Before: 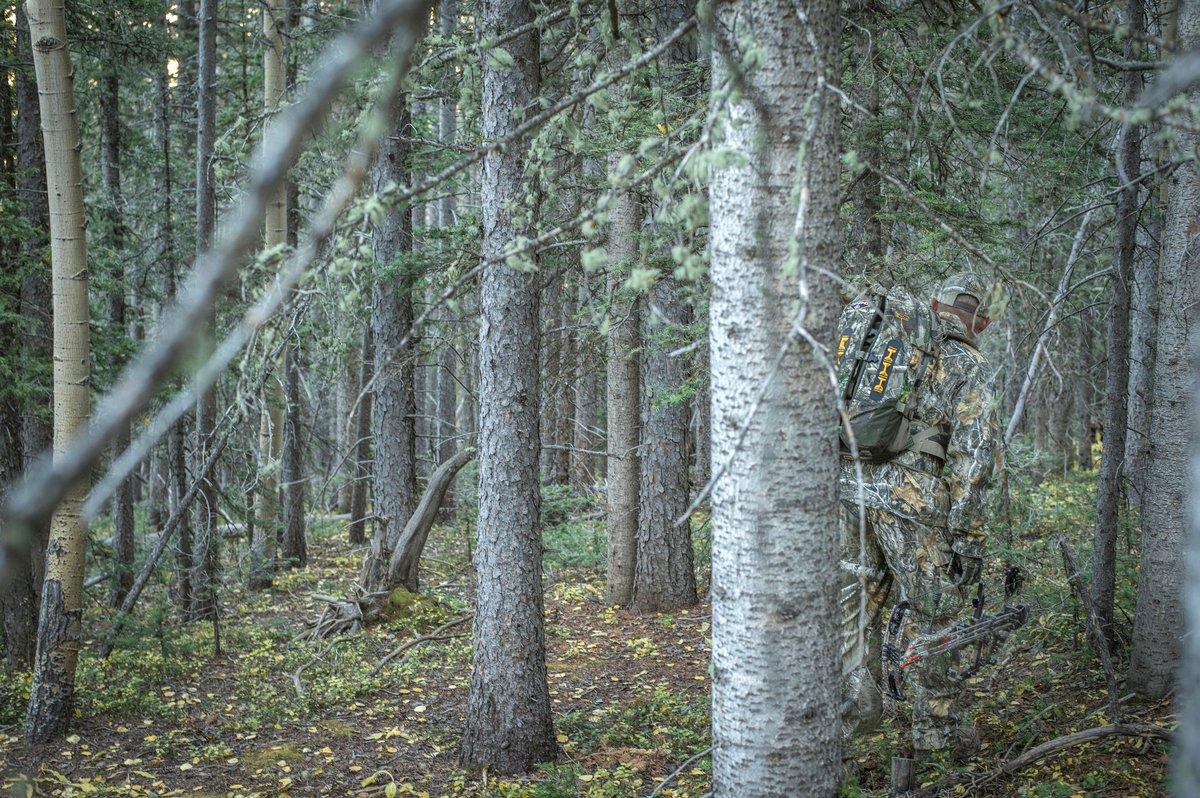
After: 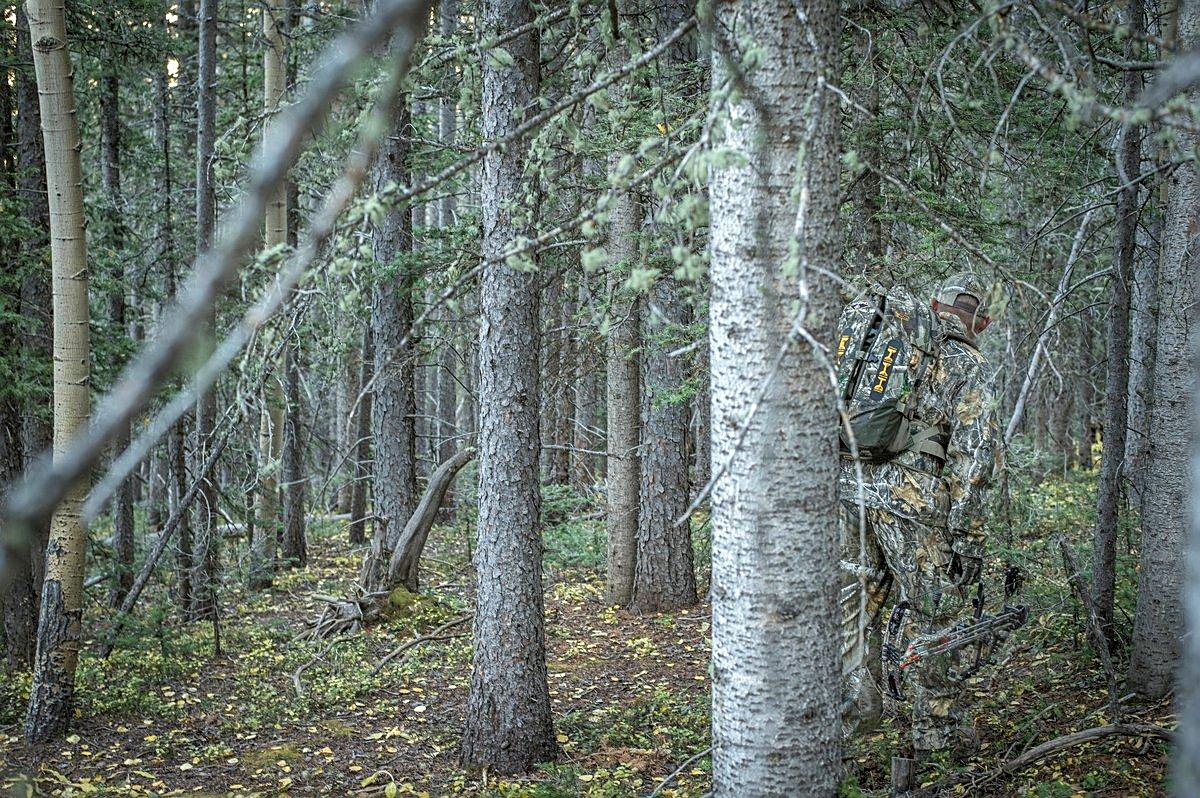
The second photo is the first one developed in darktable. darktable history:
sharpen: on, module defaults
exposure: black level correction 0.005, exposure 0.014 EV, compensate highlight preservation false
